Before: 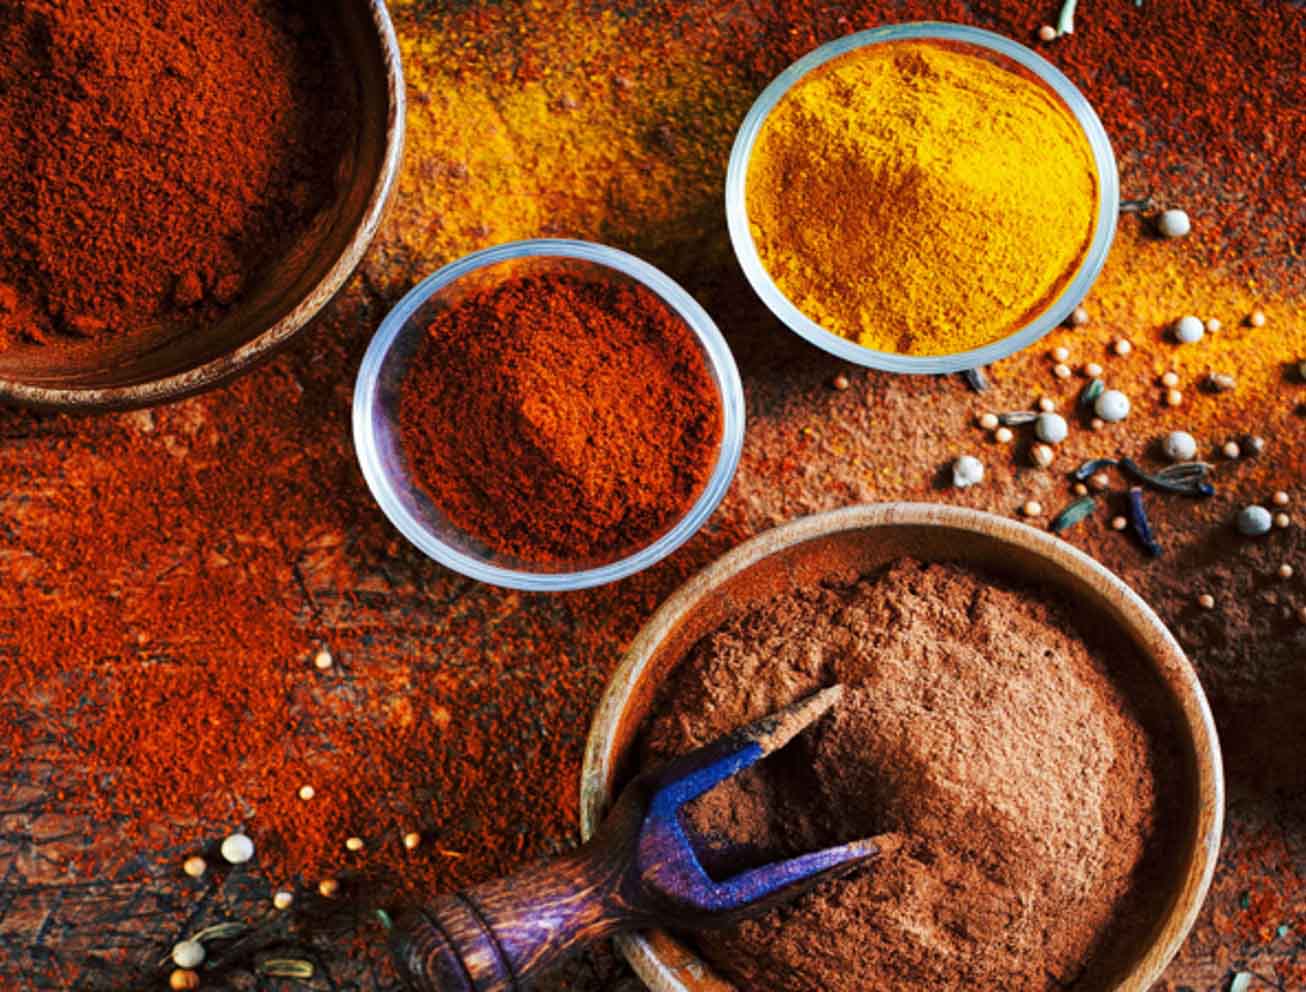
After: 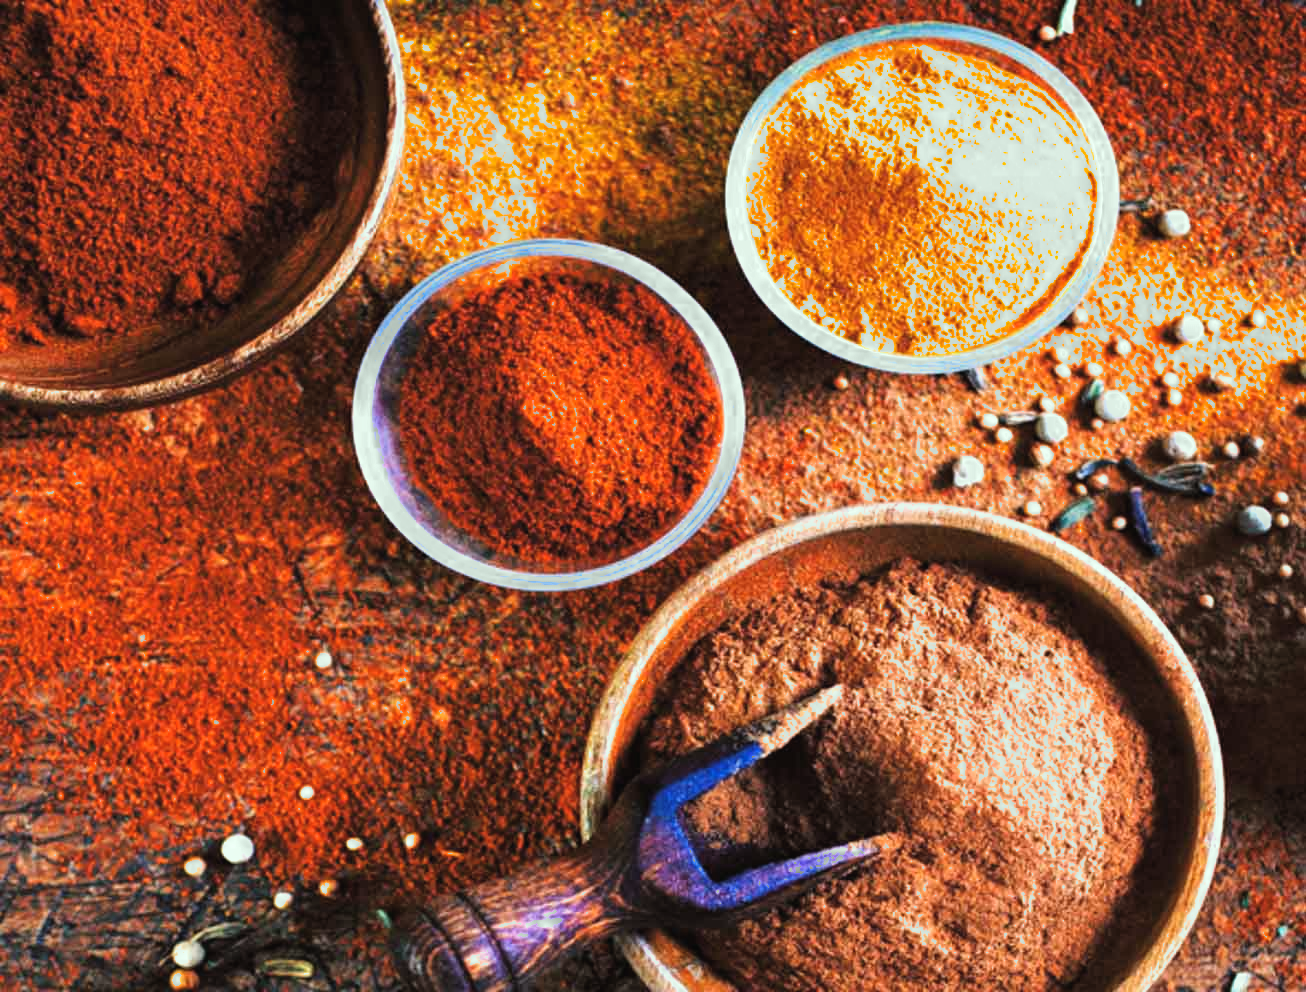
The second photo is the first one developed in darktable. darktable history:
exposure: black level correction -0.005, exposure 0.622 EV, compensate highlight preservation false
color correction: highlights a* -8, highlights b* 3.1
filmic rgb: middle gray luminance 18.42%, black relative exposure -11.45 EV, white relative exposure 2.55 EV, threshold 6 EV, target black luminance 0%, hardness 8.41, latitude 99%, contrast 1.084, shadows ↔ highlights balance 0.505%, add noise in highlights 0, preserve chrominance max RGB, color science v3 (2019), use custom middle-gray values true, iterations of high-quality reconstruction 0, contrast in highlights soft, enable highlight reconstruction true
white balance: red 1.05, blue 1.072
